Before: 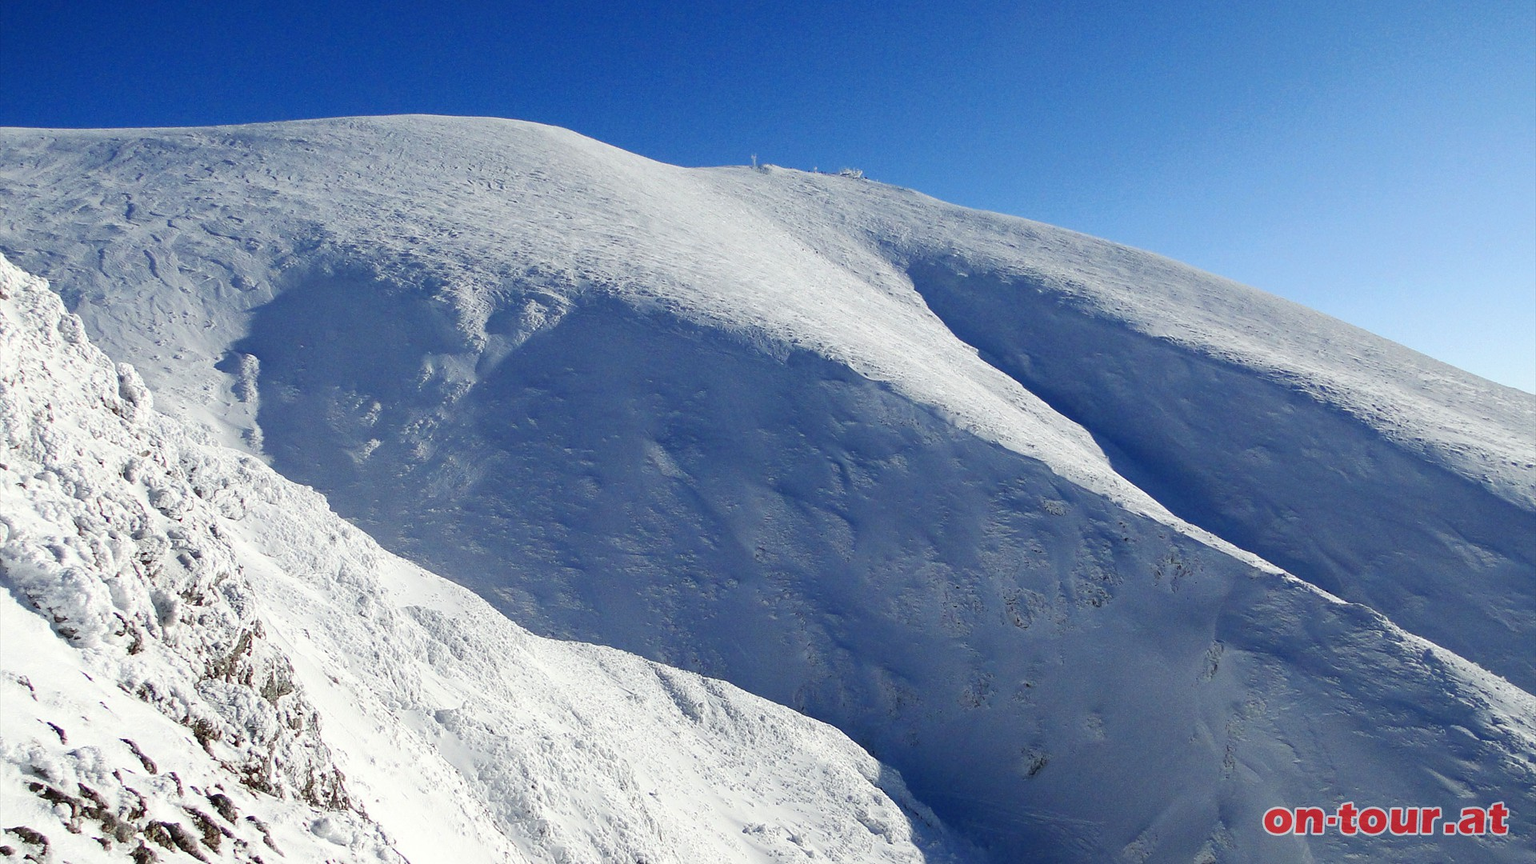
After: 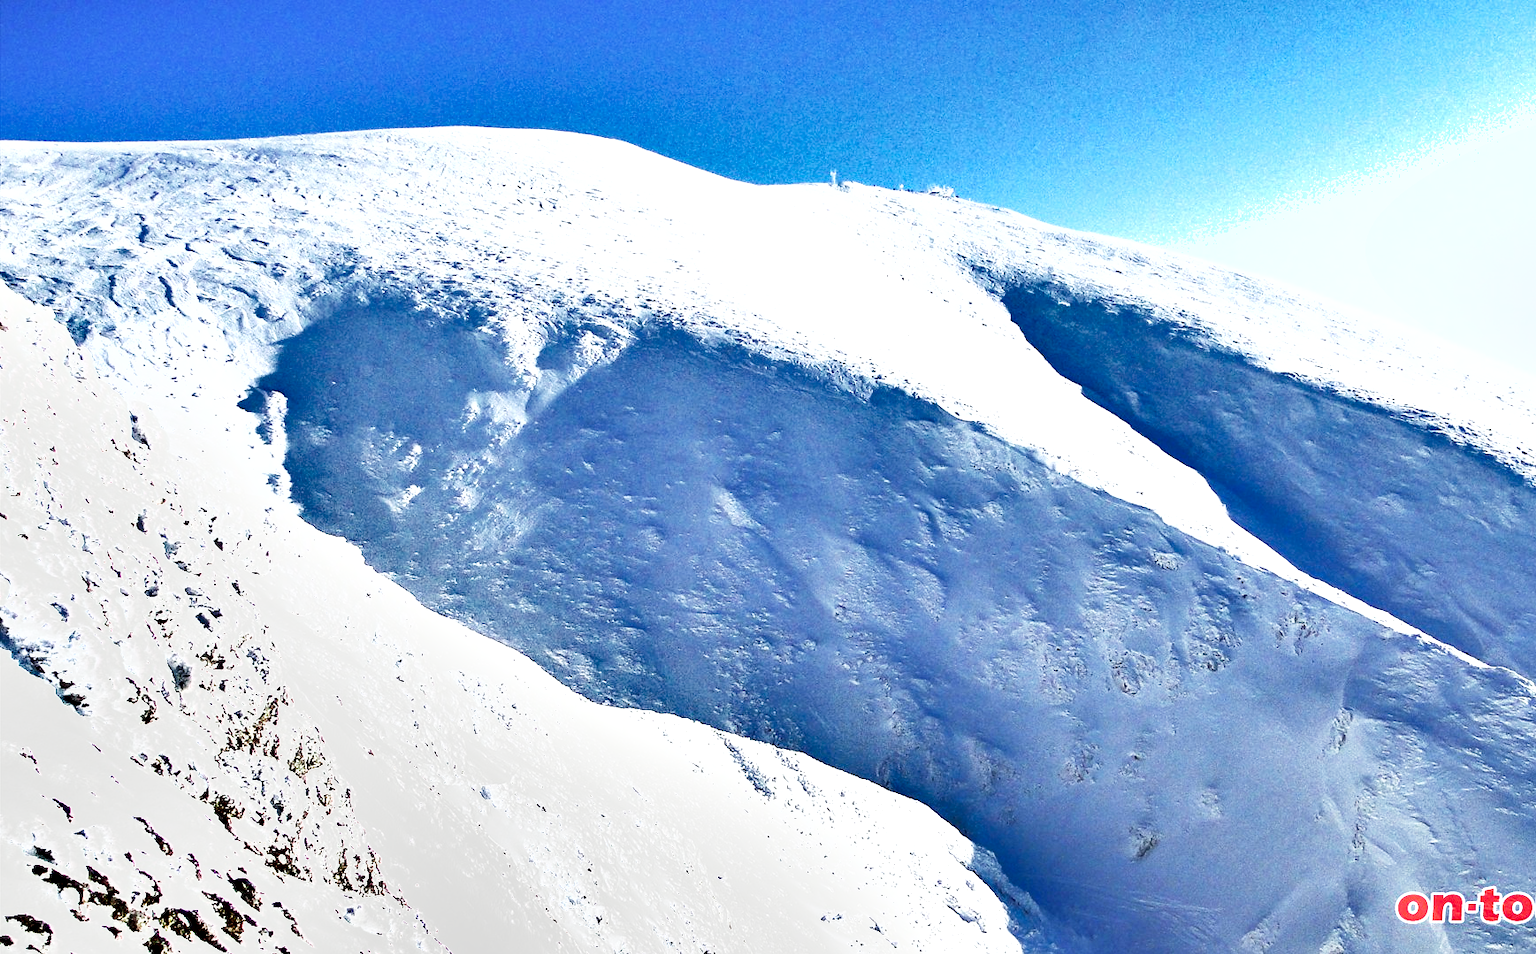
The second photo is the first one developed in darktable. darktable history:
tone equalizer: -8 EV -0.394 EV, -7 EV -0.42 EV, -6 EV -0.336 EV, -5 EV -0.234 EV, -3 EV 0.206 EV, -2 EV 0.332 EV, -1 EV 0.369 EV, +0 EV 0.411 EV
base curve: curves: ch0 [(0, 0) (0.666, 0.806) (1, 1)], preserve colors none
crop: right 9.522%, bottom 0.037%
exposure: black level correction 0, exposure 1.199 EV, compensate exposure bias true, compensate highlight preservation false
shadows and highlights: shadows 74.71, highlights -60.84, soften with gaussian
contrast brightness saturation: saturation -0.061
